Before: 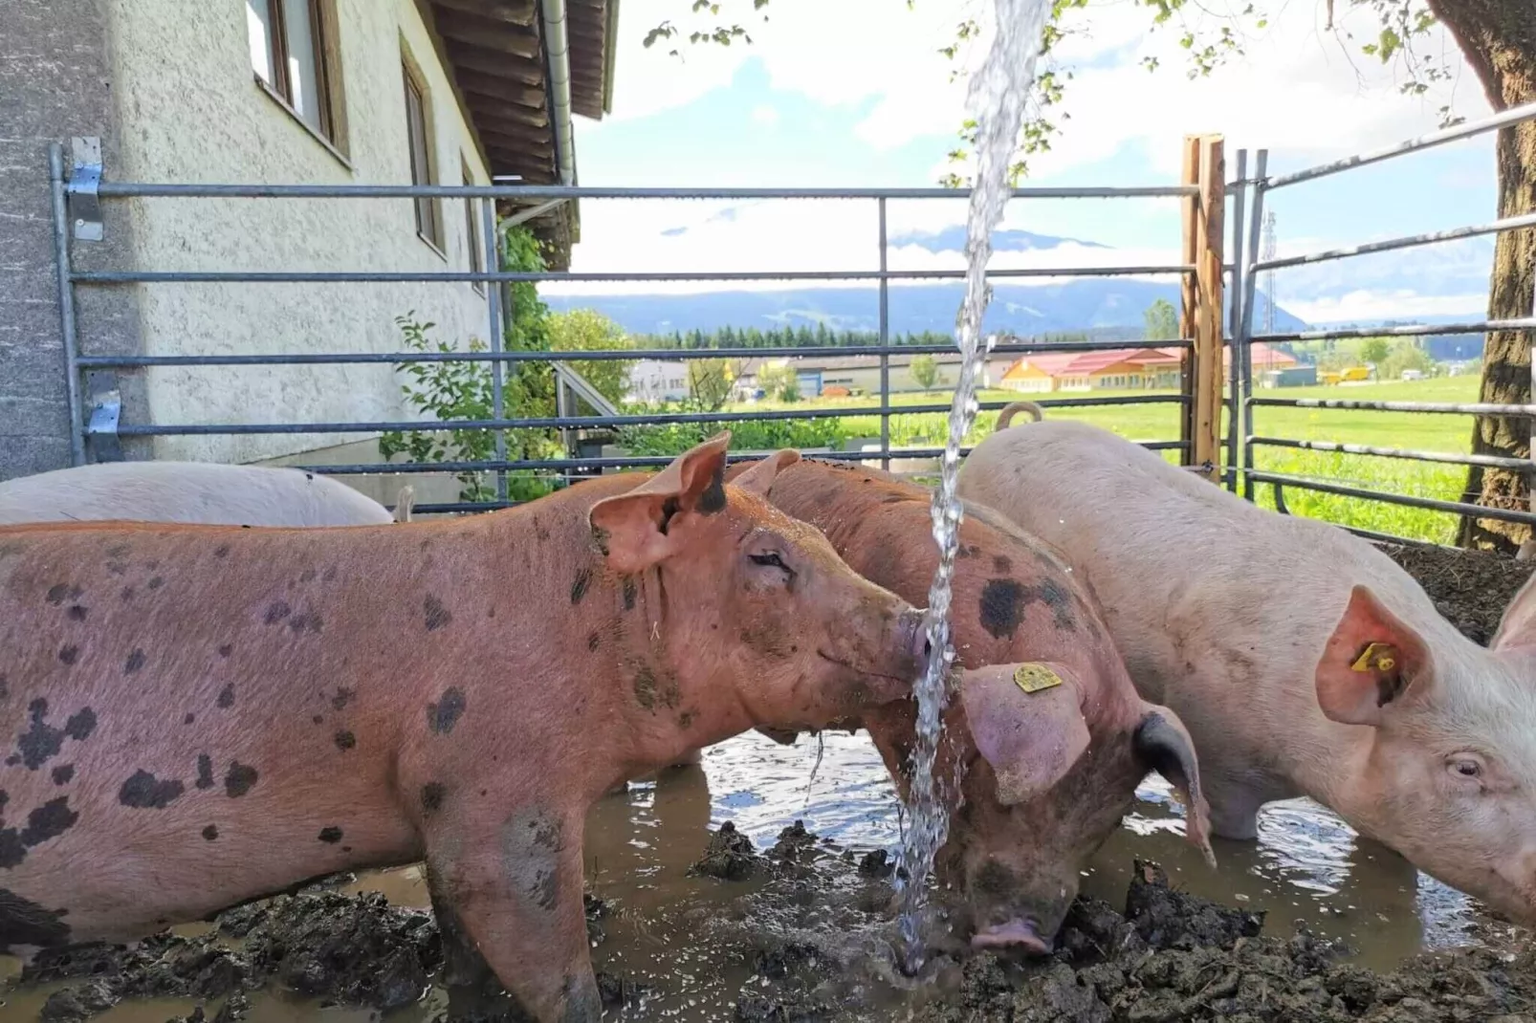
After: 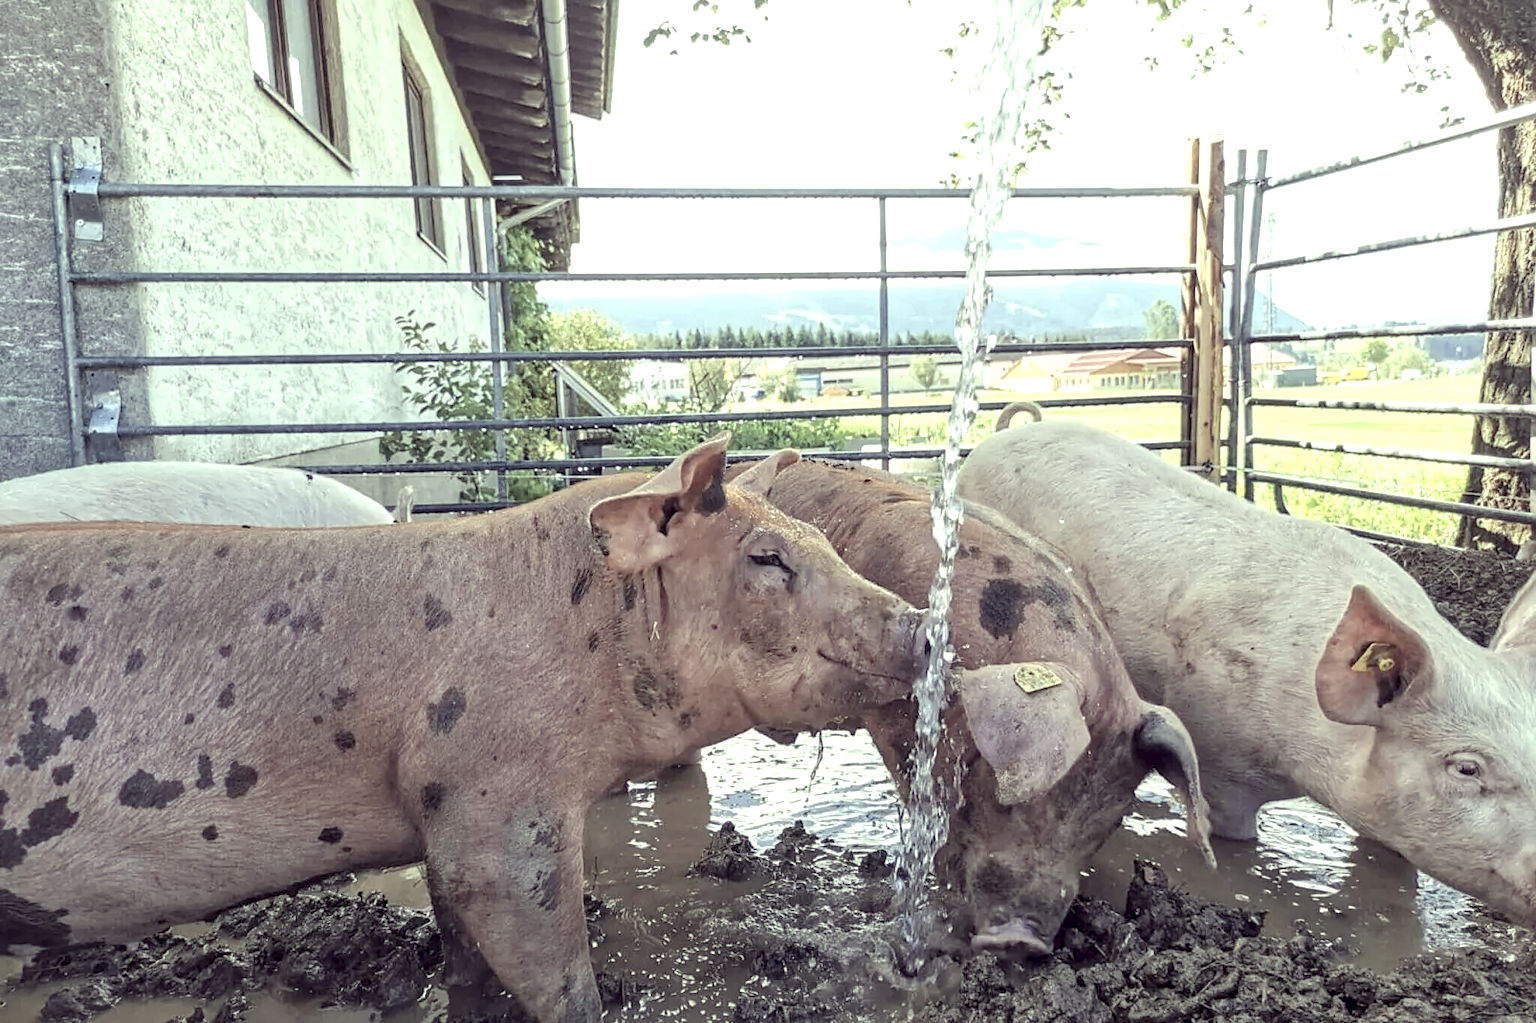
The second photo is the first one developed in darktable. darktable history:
sharpen: amount 0.212
local contrast: detail 130%
exposure: exposure 0.655 EV, compensate highlight preservation false
color correction: highlights a* -20.81, highlights b* 20.68, shadows a* 19.55, shadows b* -20.71, saturation 0.442
